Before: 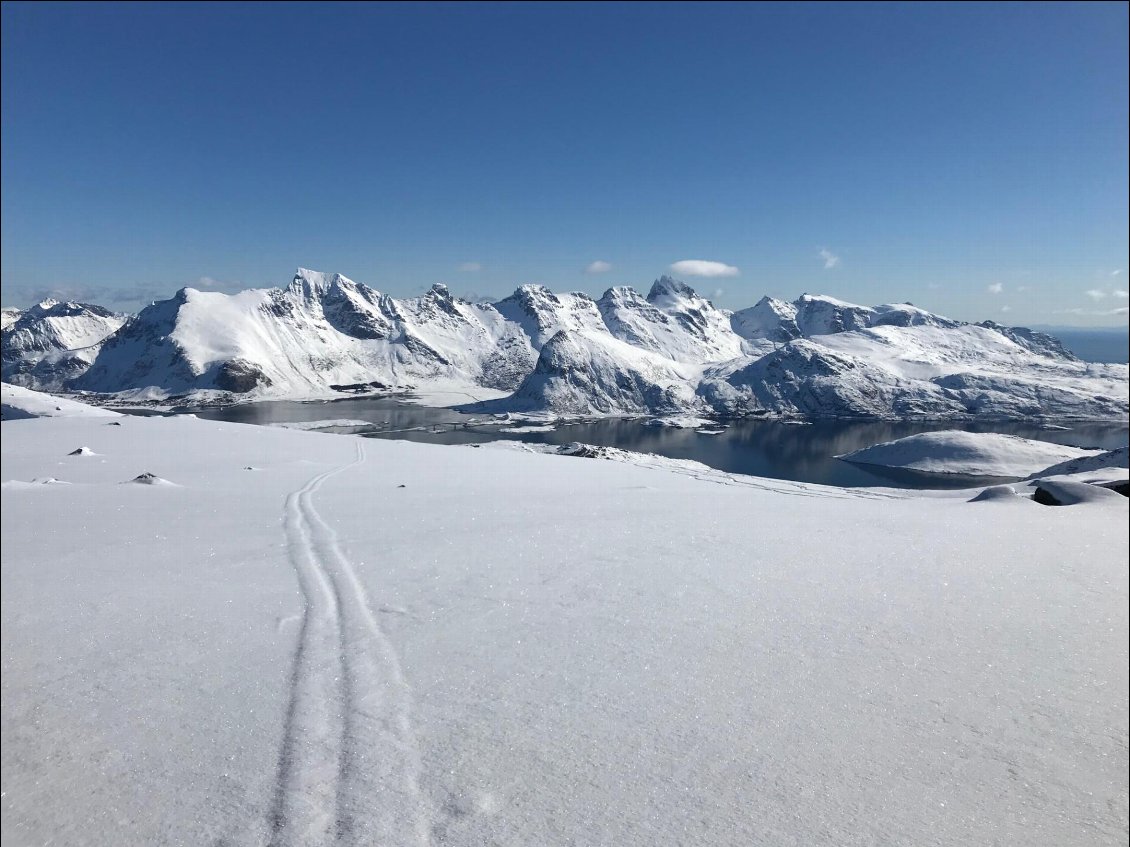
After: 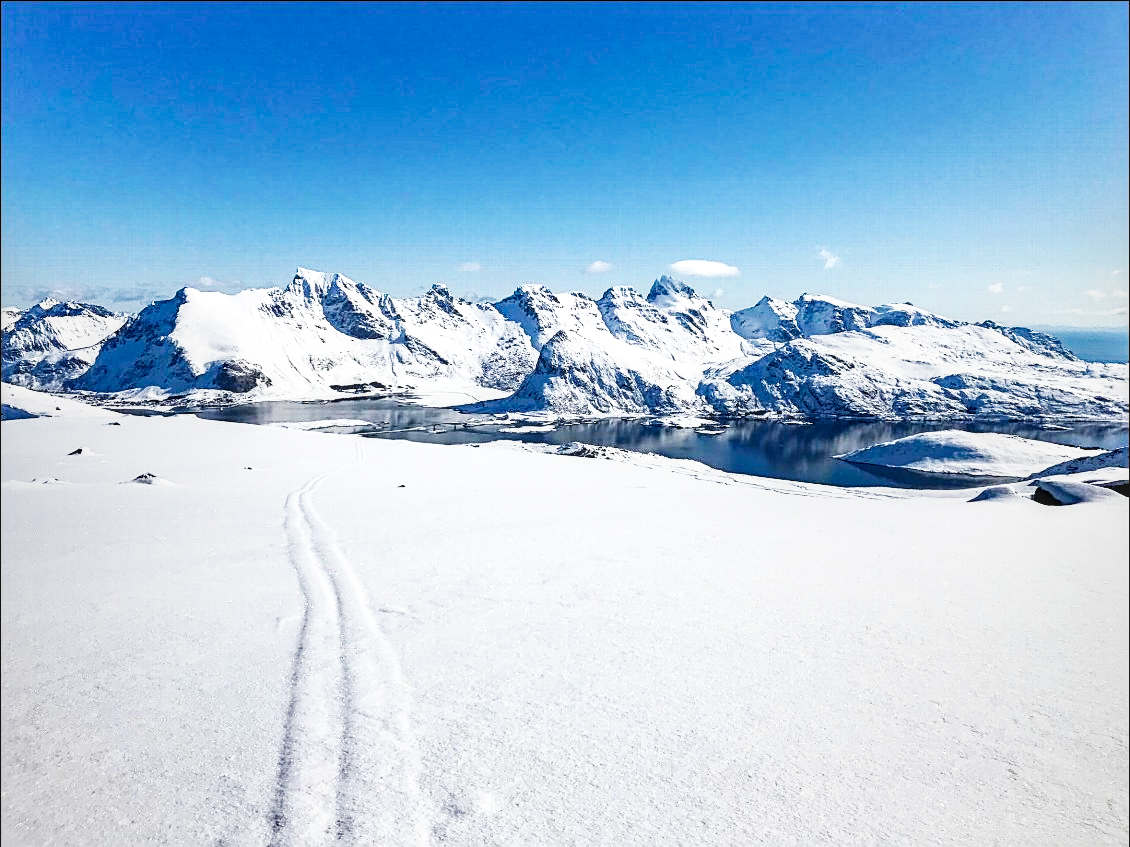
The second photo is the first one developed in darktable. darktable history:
base curve: curves: ch0 [(0, 0) (0.007, 0.004) (0.027, 0.03) (0.046, 0.07) (0.207, 0.54) (0.442, 0.872) (0.673, 0.972) (1, 1)], preserve colors none
local contrast: detail 130%
haze removal: compatibility mode true, adaptive false
sharpen: on, module defaults
